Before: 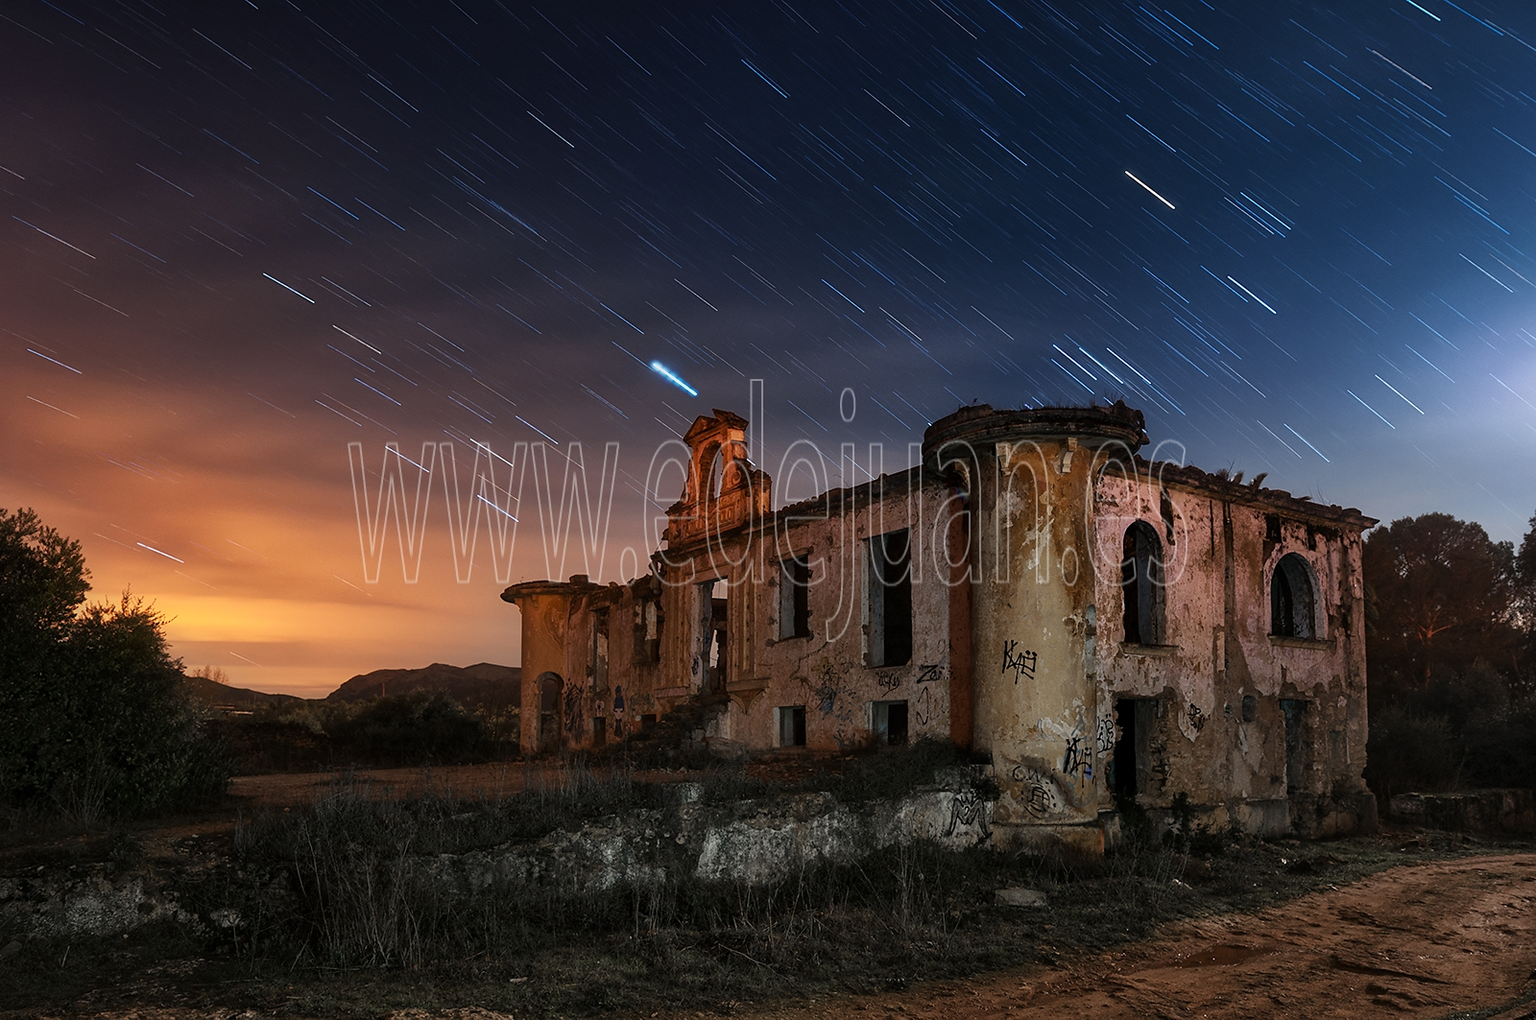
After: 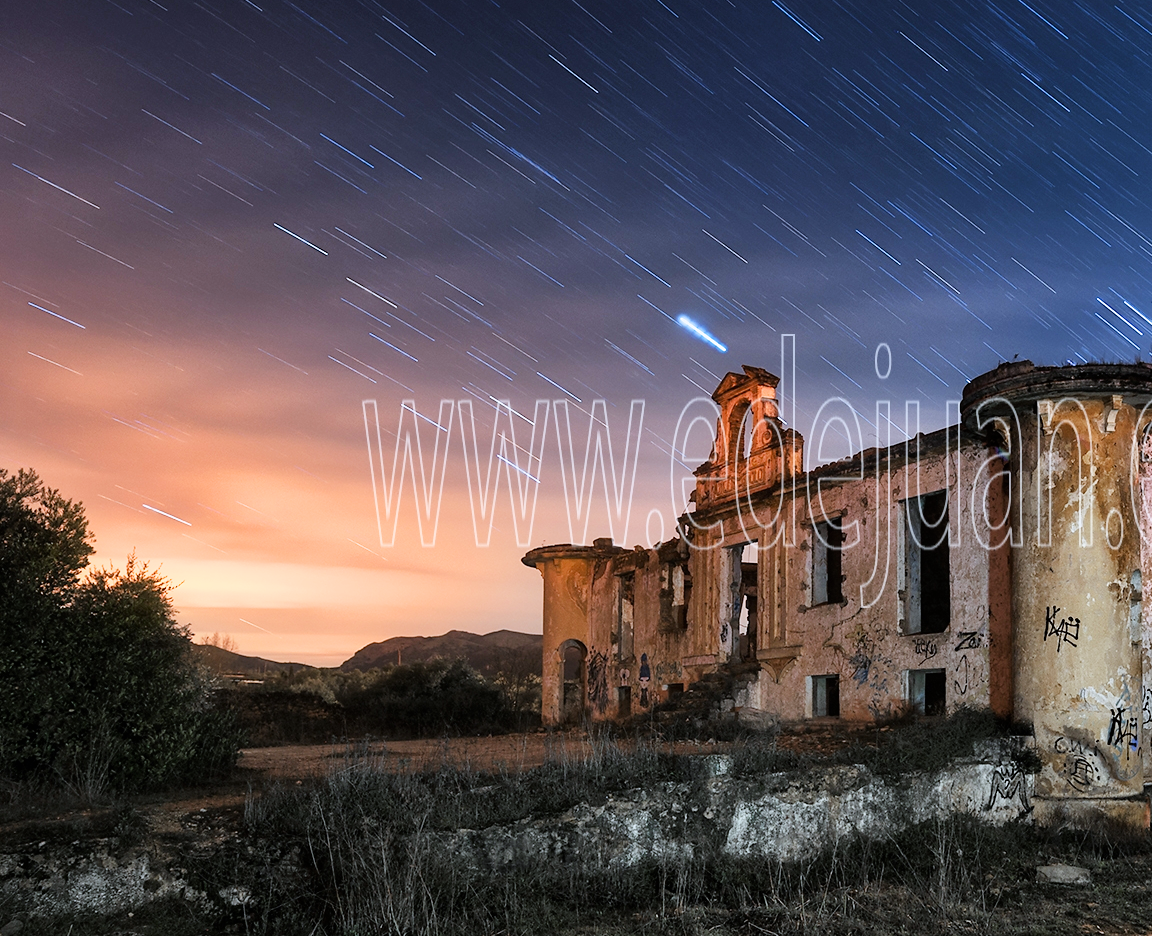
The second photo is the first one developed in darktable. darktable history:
crop: top 5.803%, right 27.864%, bottom 5.804%
white balance: red 0.924, blue 1.095
filmic rgb: white relative exposure 3.9 EV, hardness 4.26
exposure: black level correction 0, exposure 1.6 EV, compensate exposure bias true, compensate highlight preservation false
